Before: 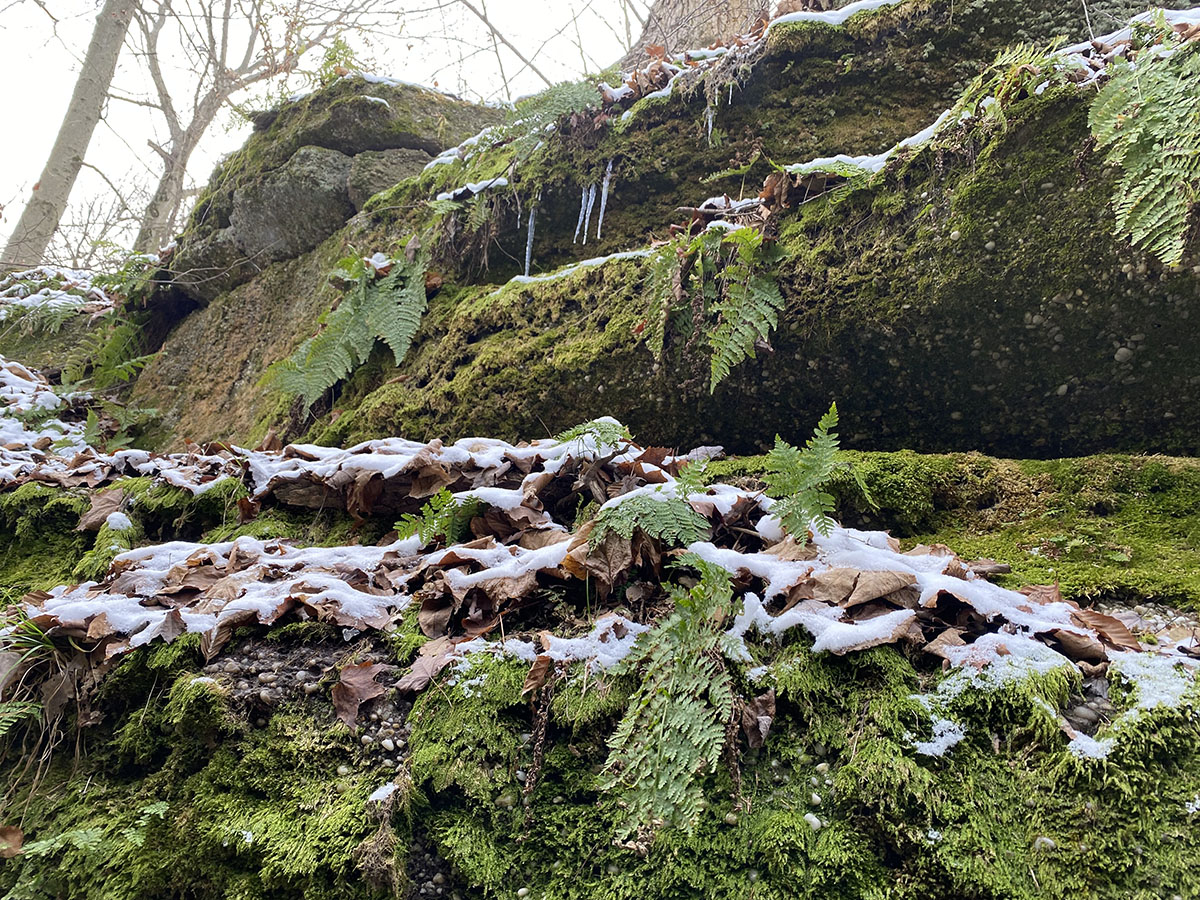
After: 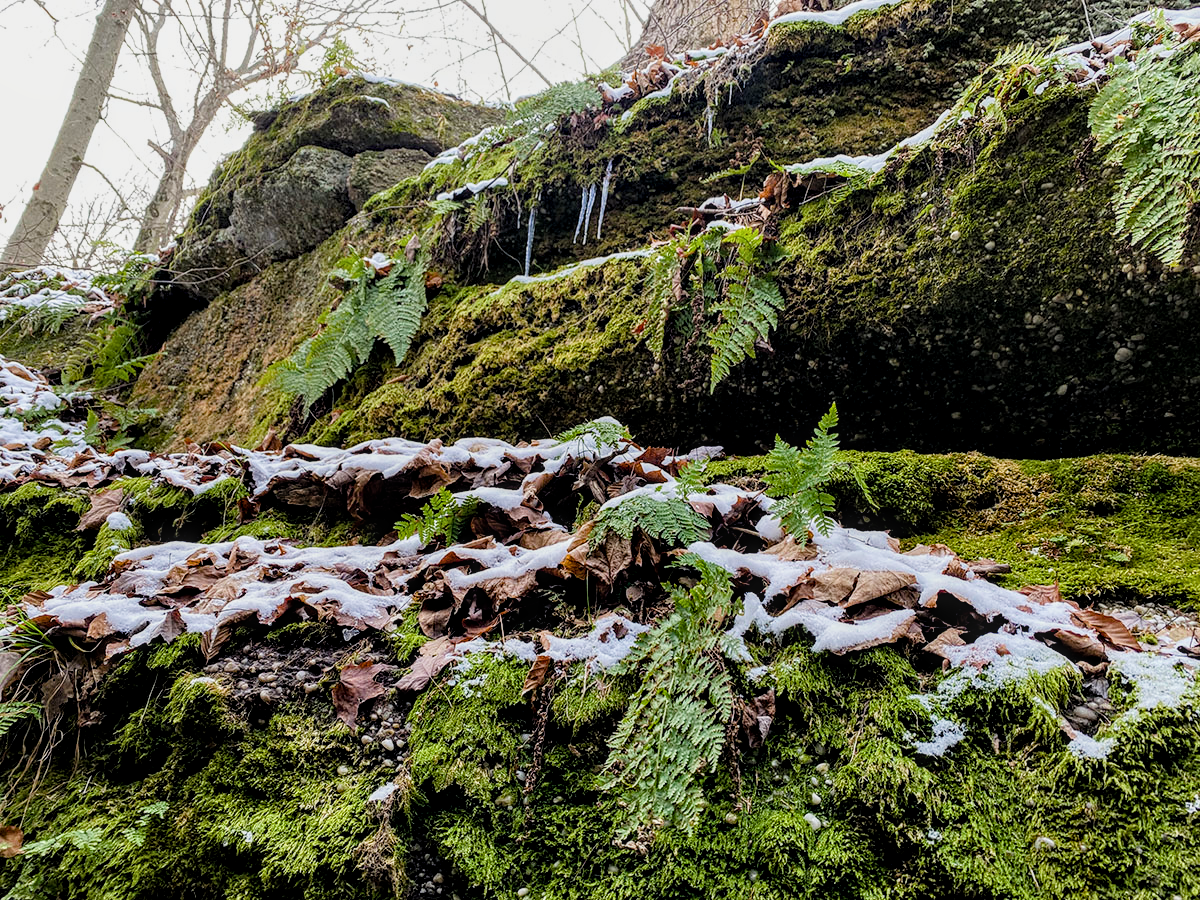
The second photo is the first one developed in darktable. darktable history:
filmic rgb: black relative exposure -5 EV, white relative exposure 3.2 EV, hardness 3.42, contrast 1.2, highlights saturation mix -50%
color balance rgb: perceptual saturation grading › global saturation 20%, perceptual saturation grading › highlights -25%, perceptual saturation grading › shadows 50%
local contrast: highlights 35%, detail 135%
